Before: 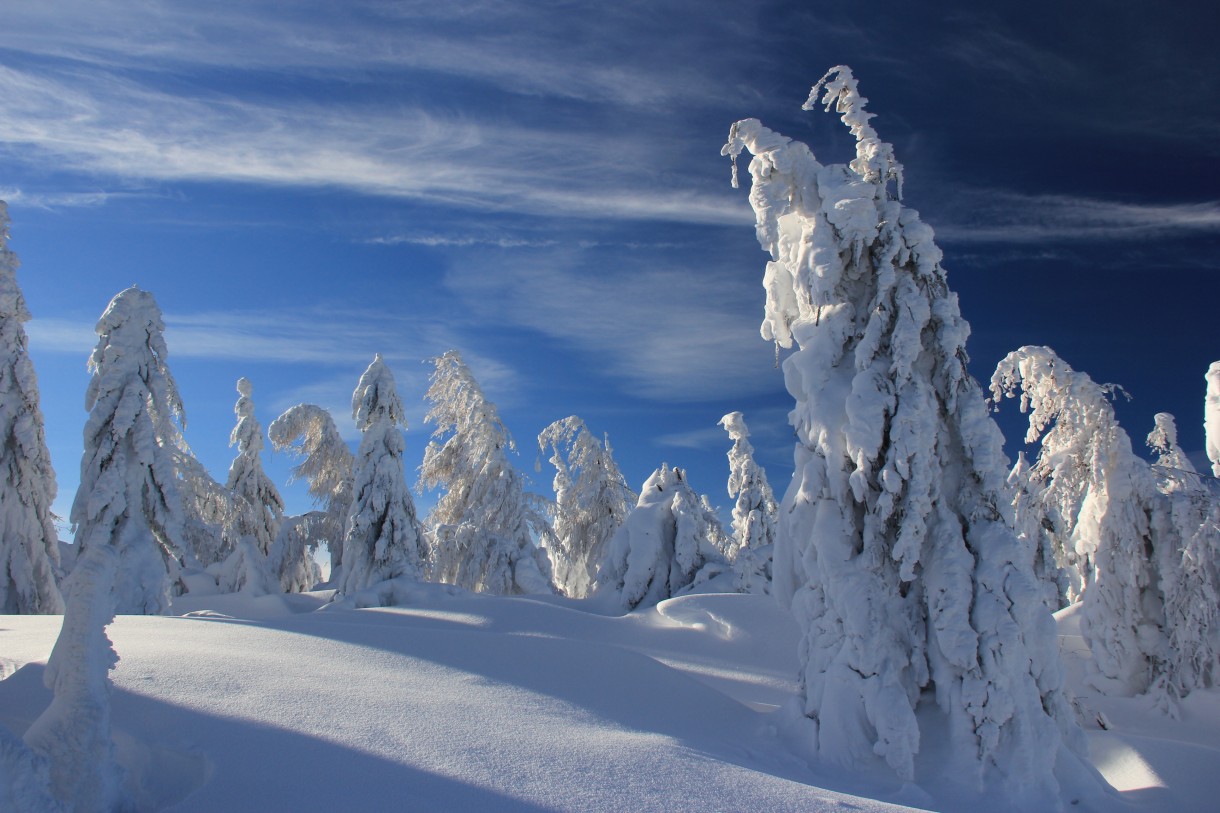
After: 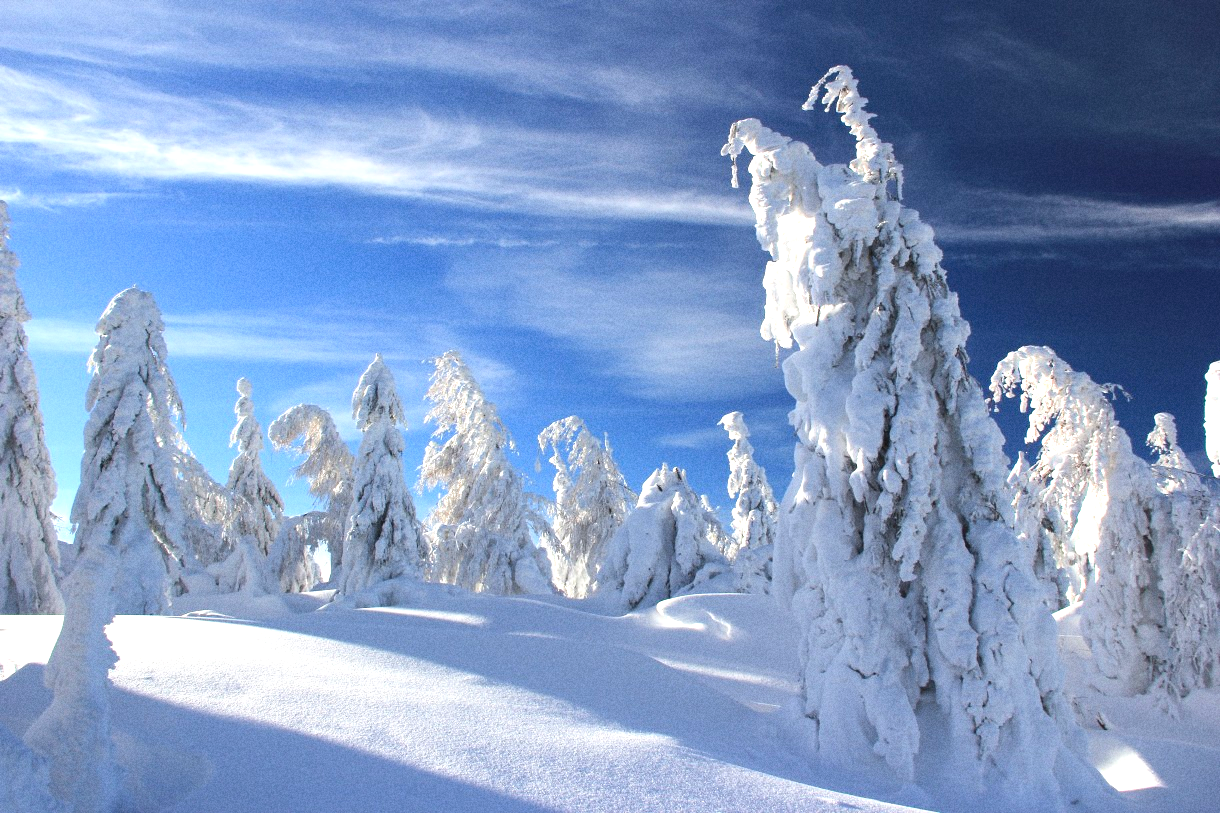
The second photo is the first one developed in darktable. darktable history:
grain: coarseness 22.88 ISO
exposure: black level correction 0, exposure 1.1 EV, compensate exposure bias true, compensate highlight preservation false
